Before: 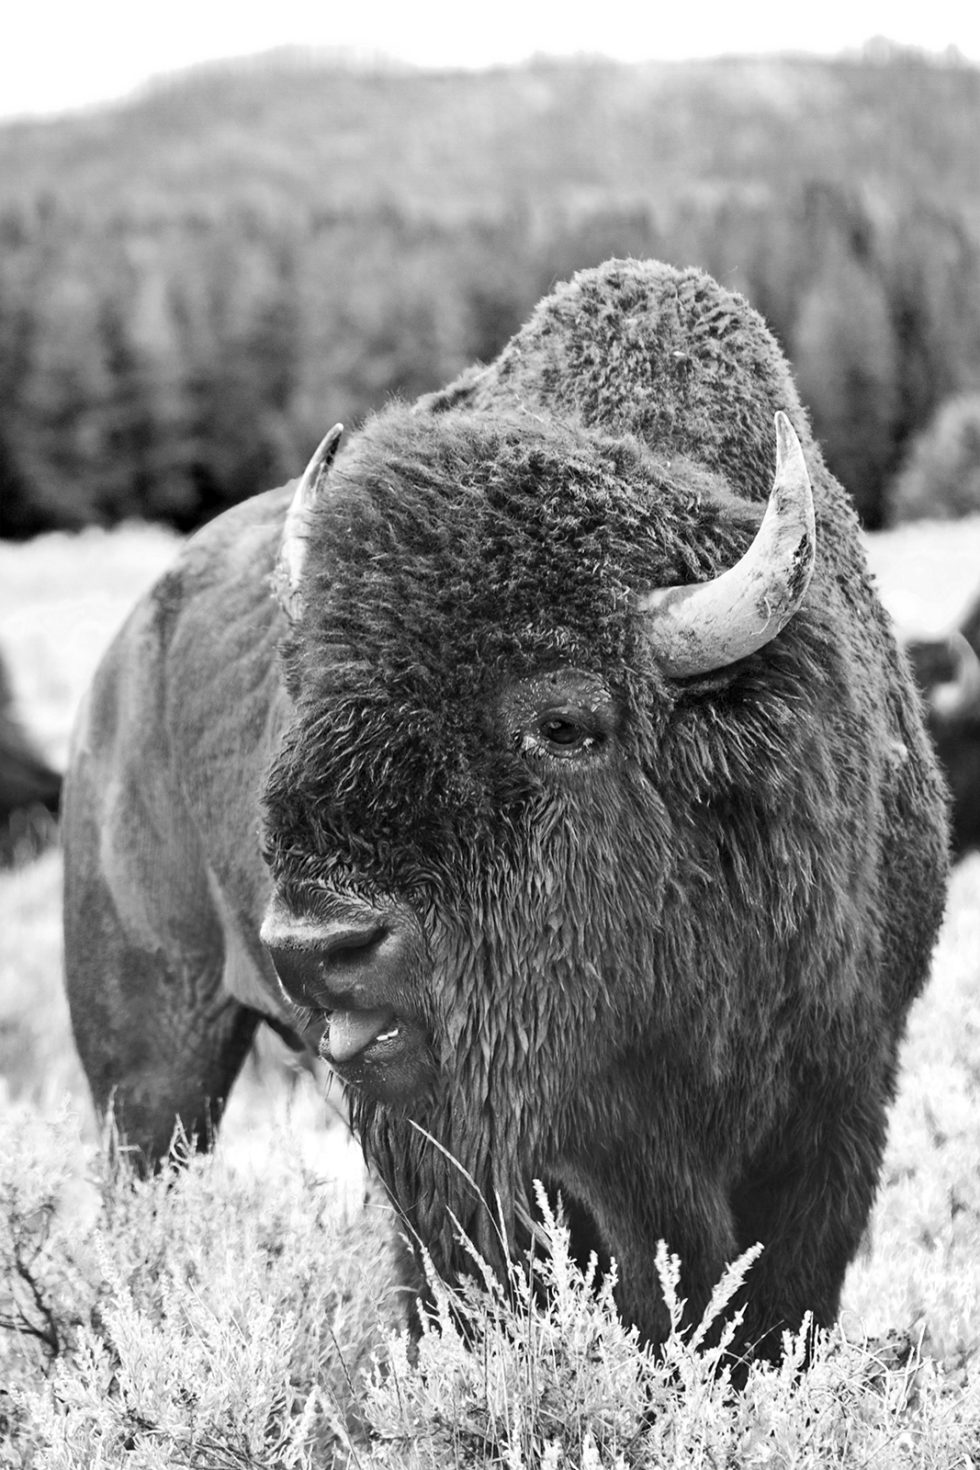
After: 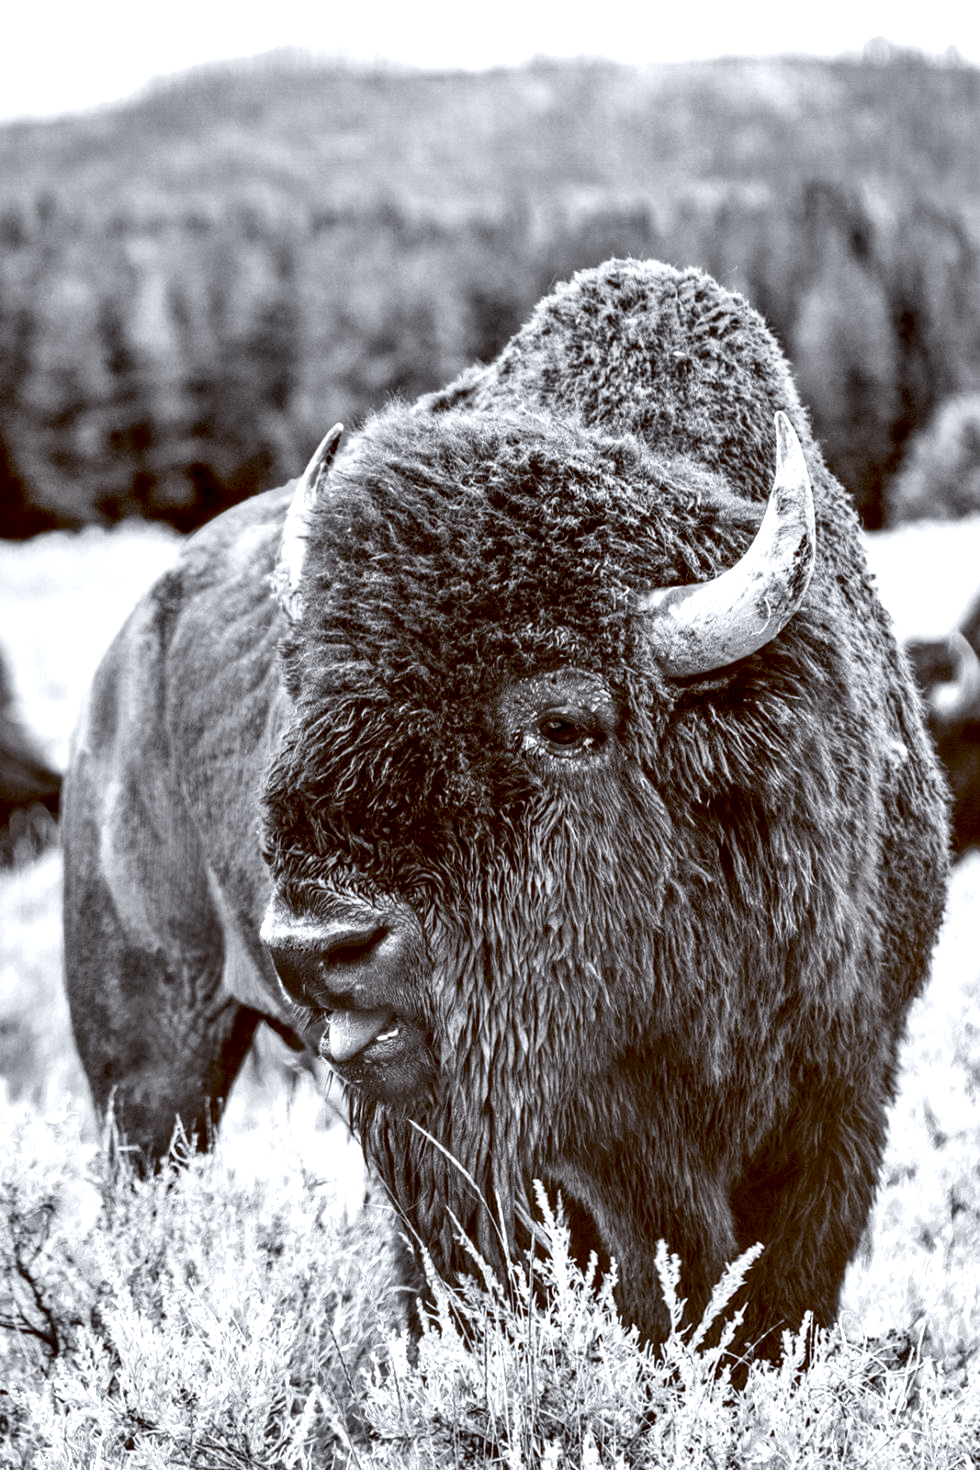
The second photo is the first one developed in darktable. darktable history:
local contrast: highlights 65%, shadows 54%, detail 169%, midtone range 0.514
color balance: lift [1, 1.015, 1.004, 0.985], gamma [1, 0.958, 0.971, 1.042], gain [1, 0.956, 0.977, 1.044]
